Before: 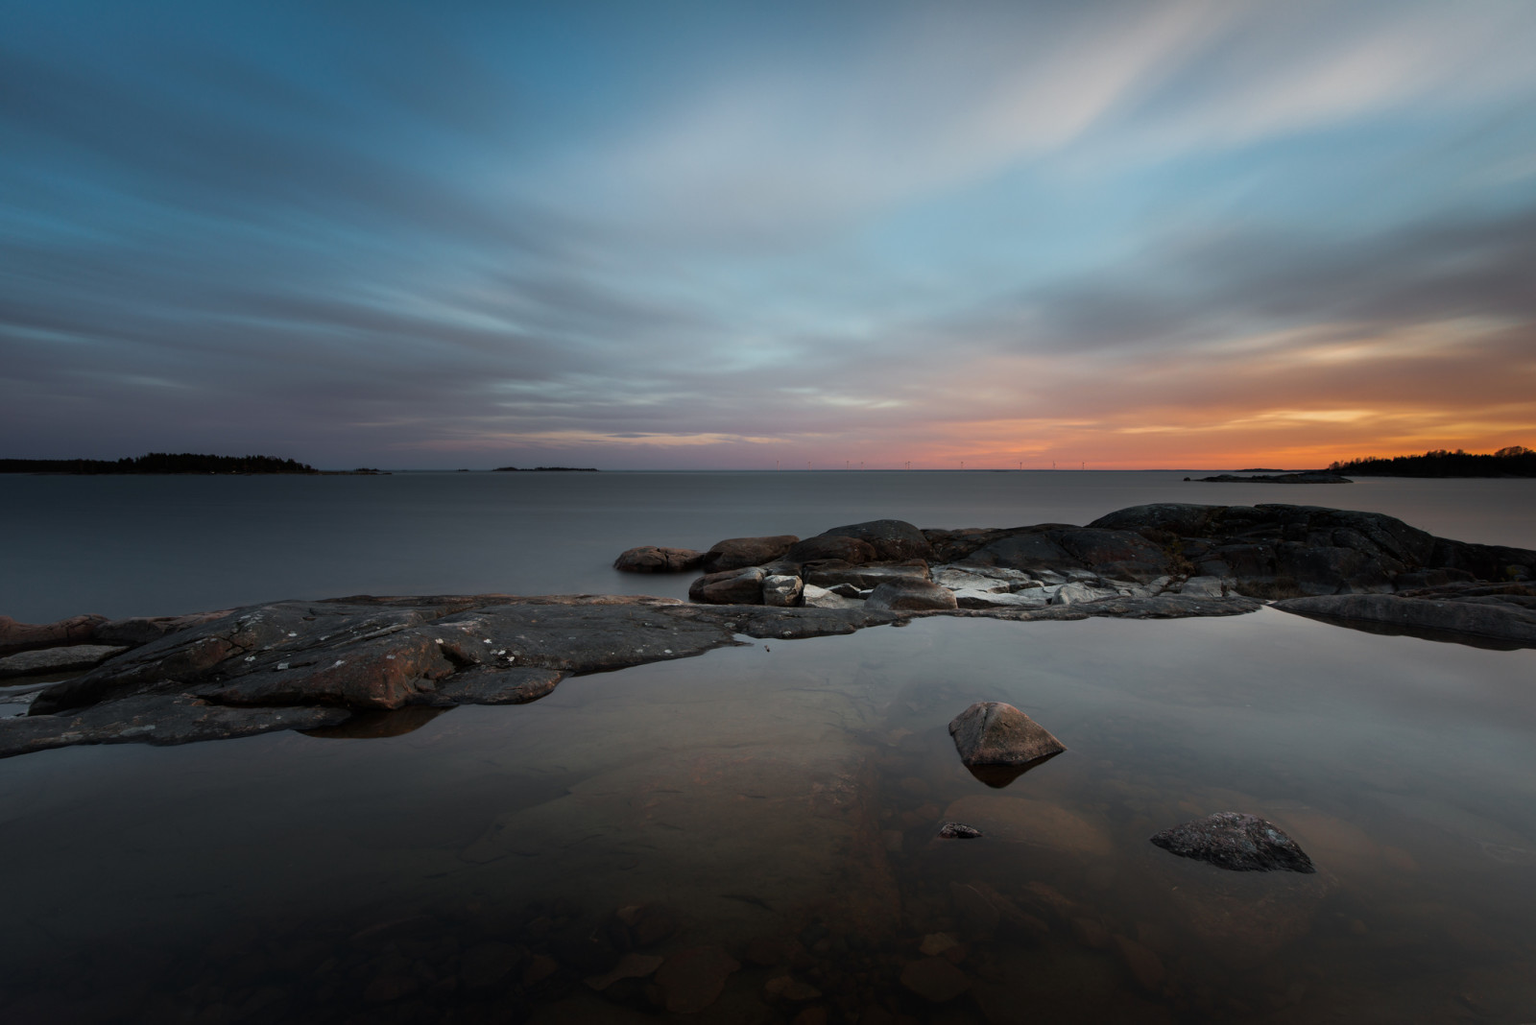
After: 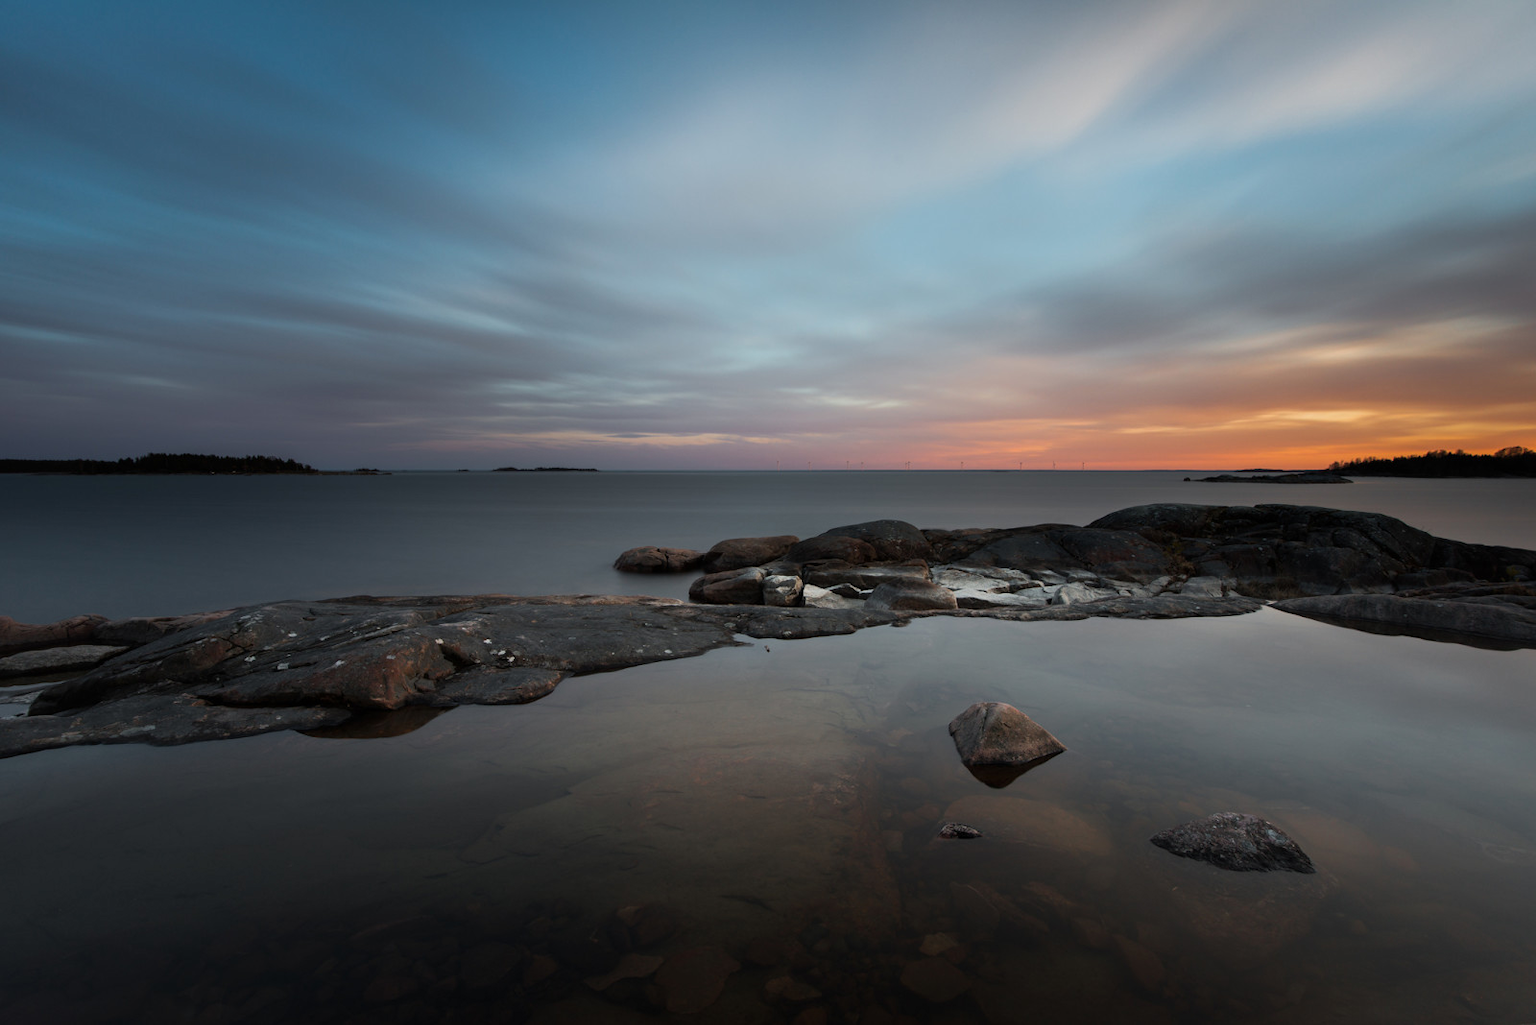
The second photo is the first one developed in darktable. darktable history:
shadows and highlights: shadows 13.84, white point adjustment 1.11, highlights -1.22, soften with gaussian
